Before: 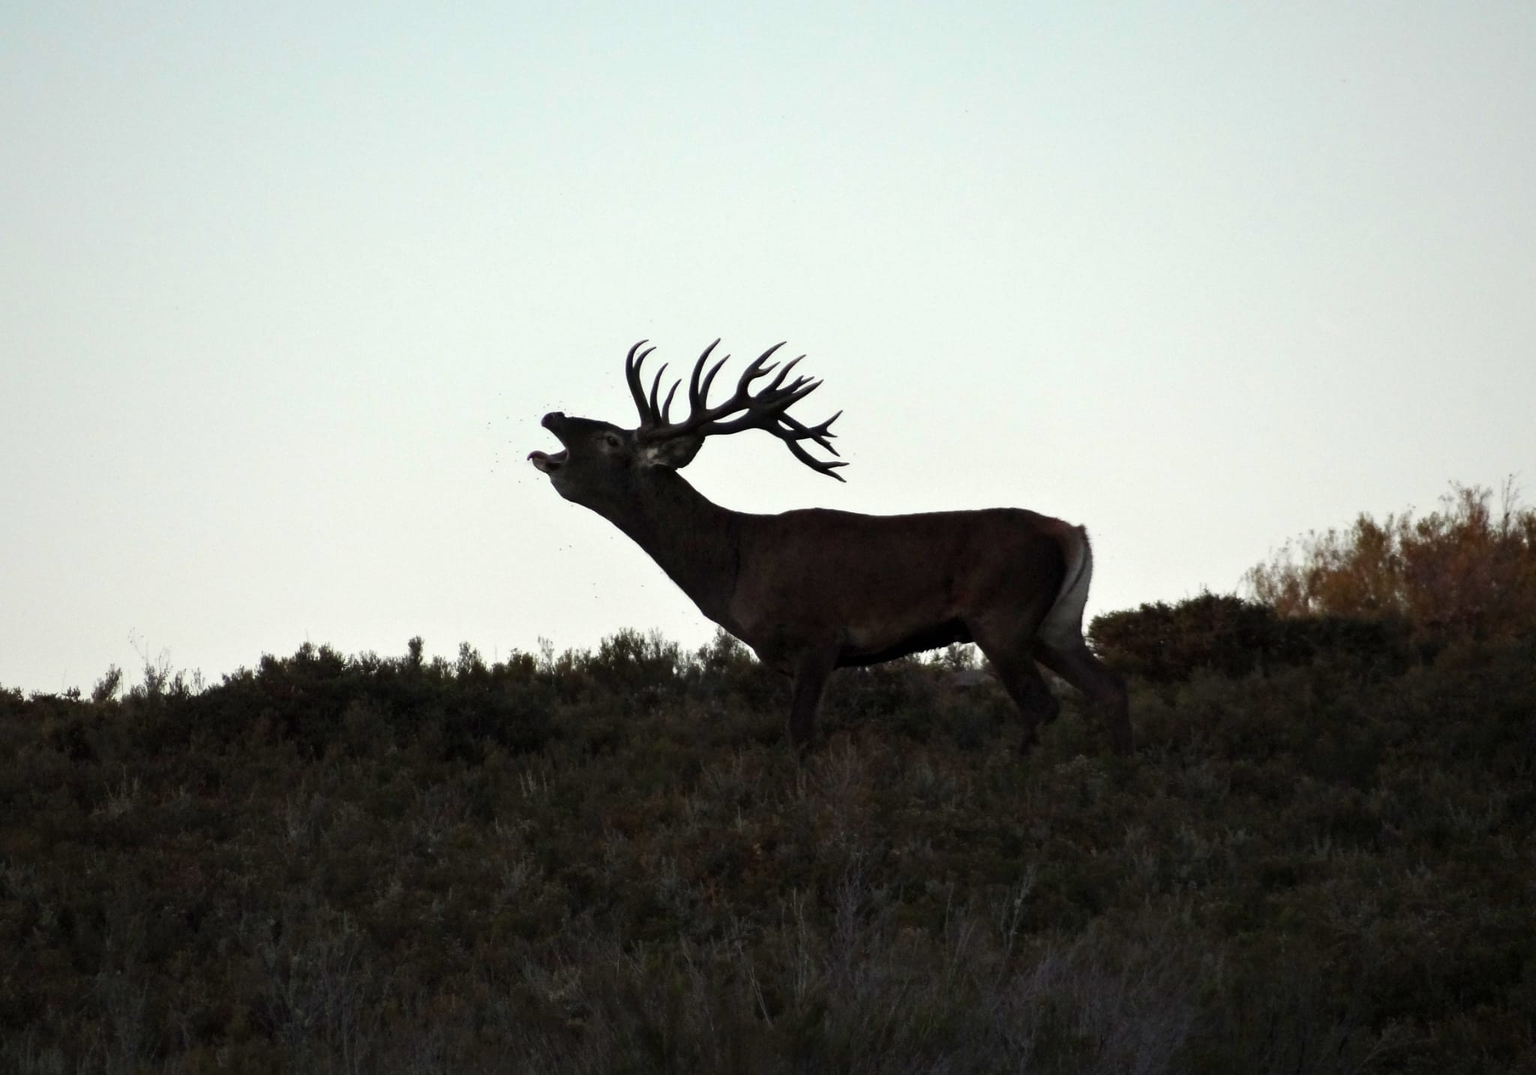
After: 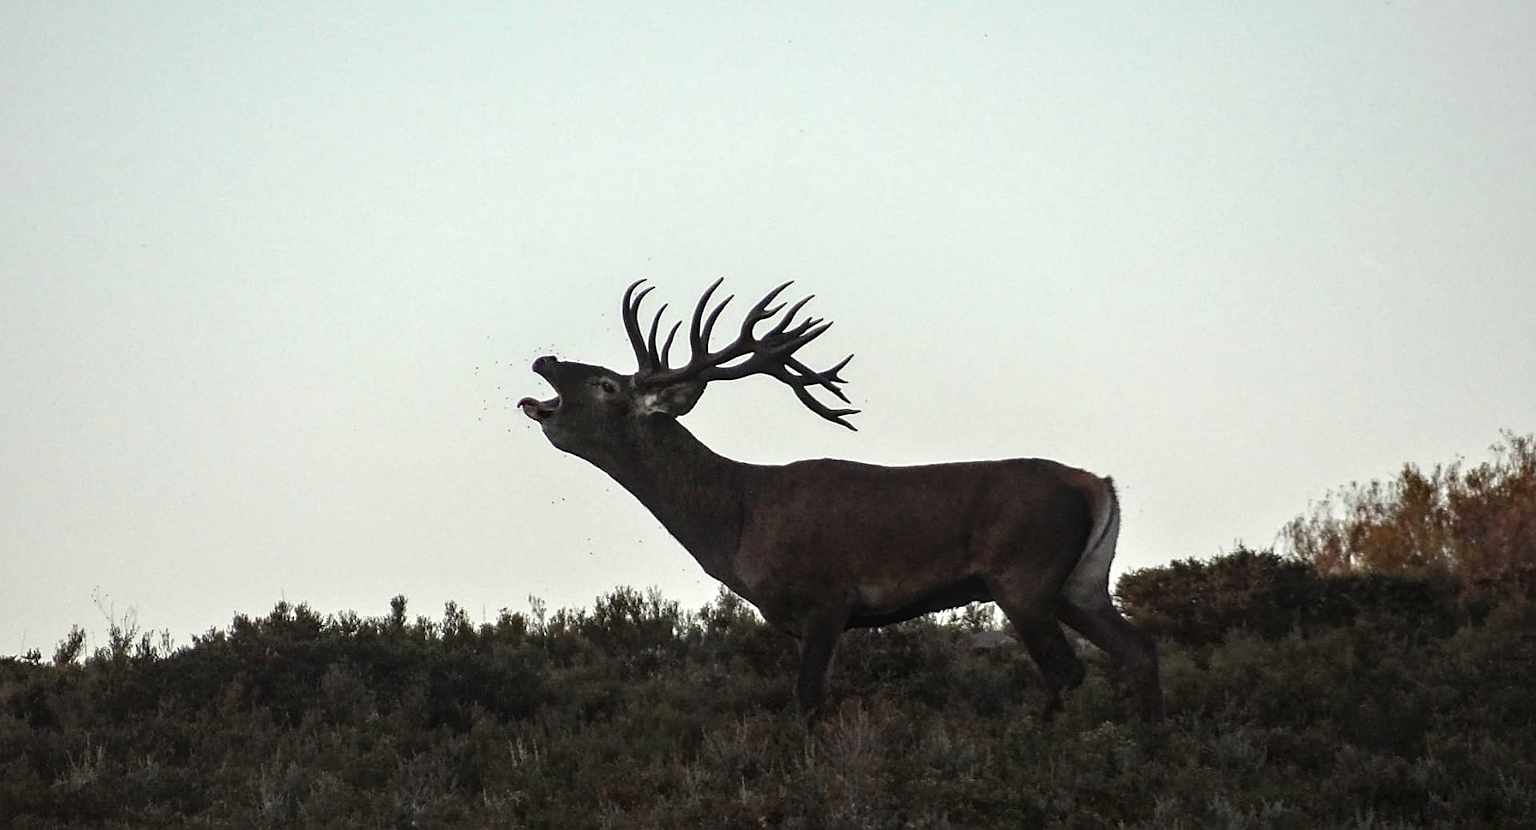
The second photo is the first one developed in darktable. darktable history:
local contrast: highlights 61%, detail 143%, midtone range 0.428
crop: left 2.737%, top 7.287%, right 3.421%, bottom 20.179%
white balance: red 1, blue 1
sharpen: on, module defaults
